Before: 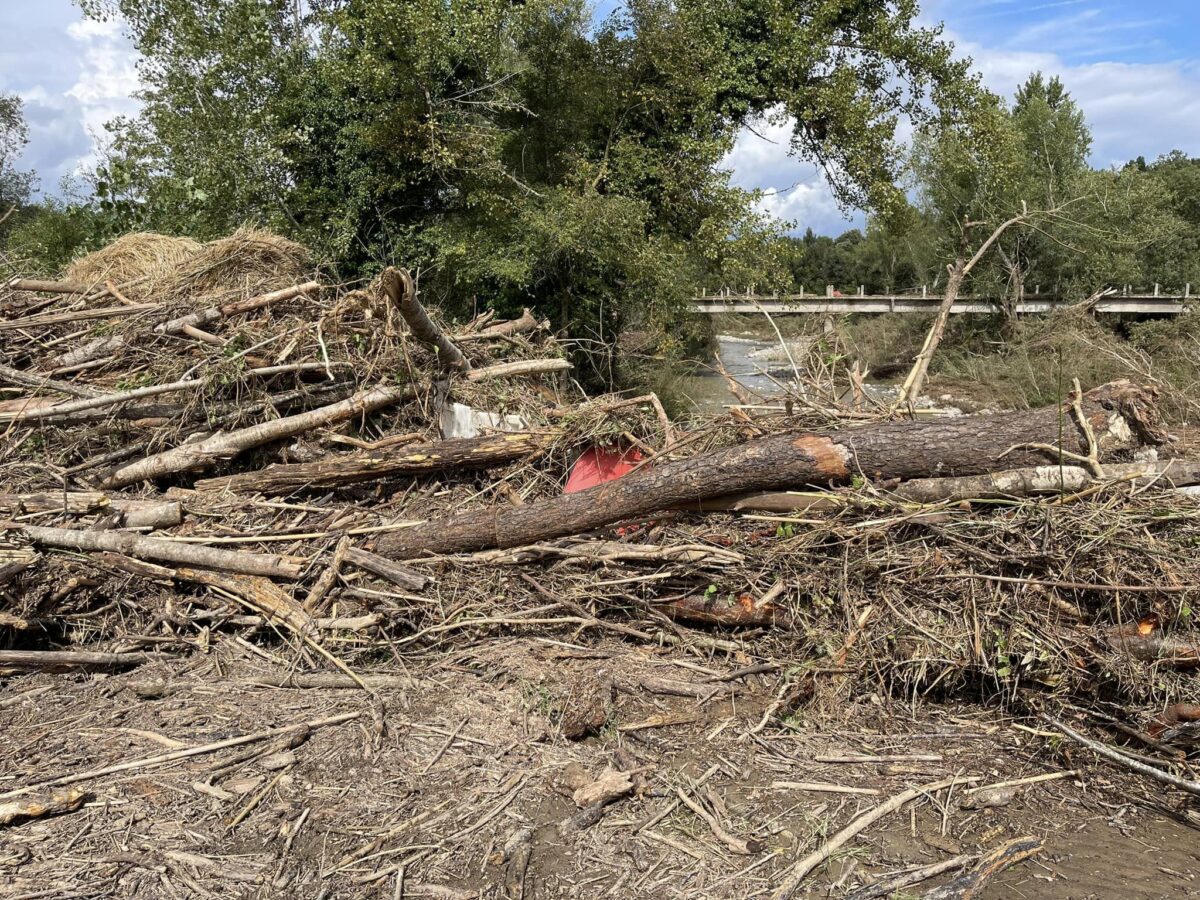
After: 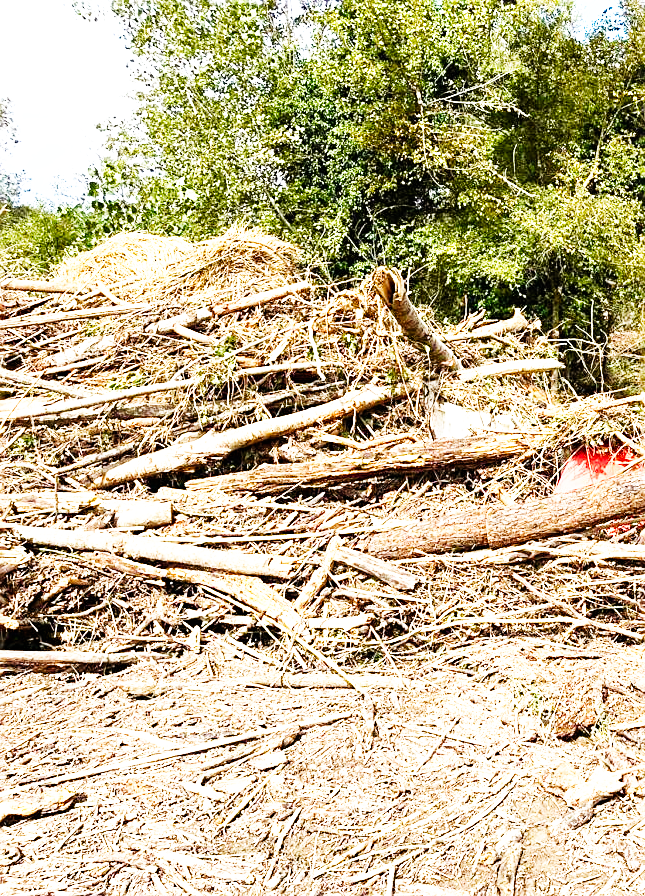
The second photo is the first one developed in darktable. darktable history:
exposure: black level correction 0, exposure 1.097 EV, compensate highlight preservation false
crop: left 0.823%, right 45.164%, bottom 0.079%
base curve: curves: ch0 [(0, 0) (0.007, 0.004) (0.027, 0.03) (0.046, 0.07) (0.207, 0.54) (0.442, 0.872) (0.673, 0.972) (1, 1)], preserve colors none
sharpen: on, module defaults
color balance rgb: power › chroma 0.666%, power › hue 60°, linear chroma grading › shadows -7.844%, linear chroma grading › global chroma 9.807%, perceptual saturation grading › global saturation 0.813%, perceptual saturation grading › highlights -19.907%, perceptual saturation grading › shadows 19.319%, global vibrance 14.52%
